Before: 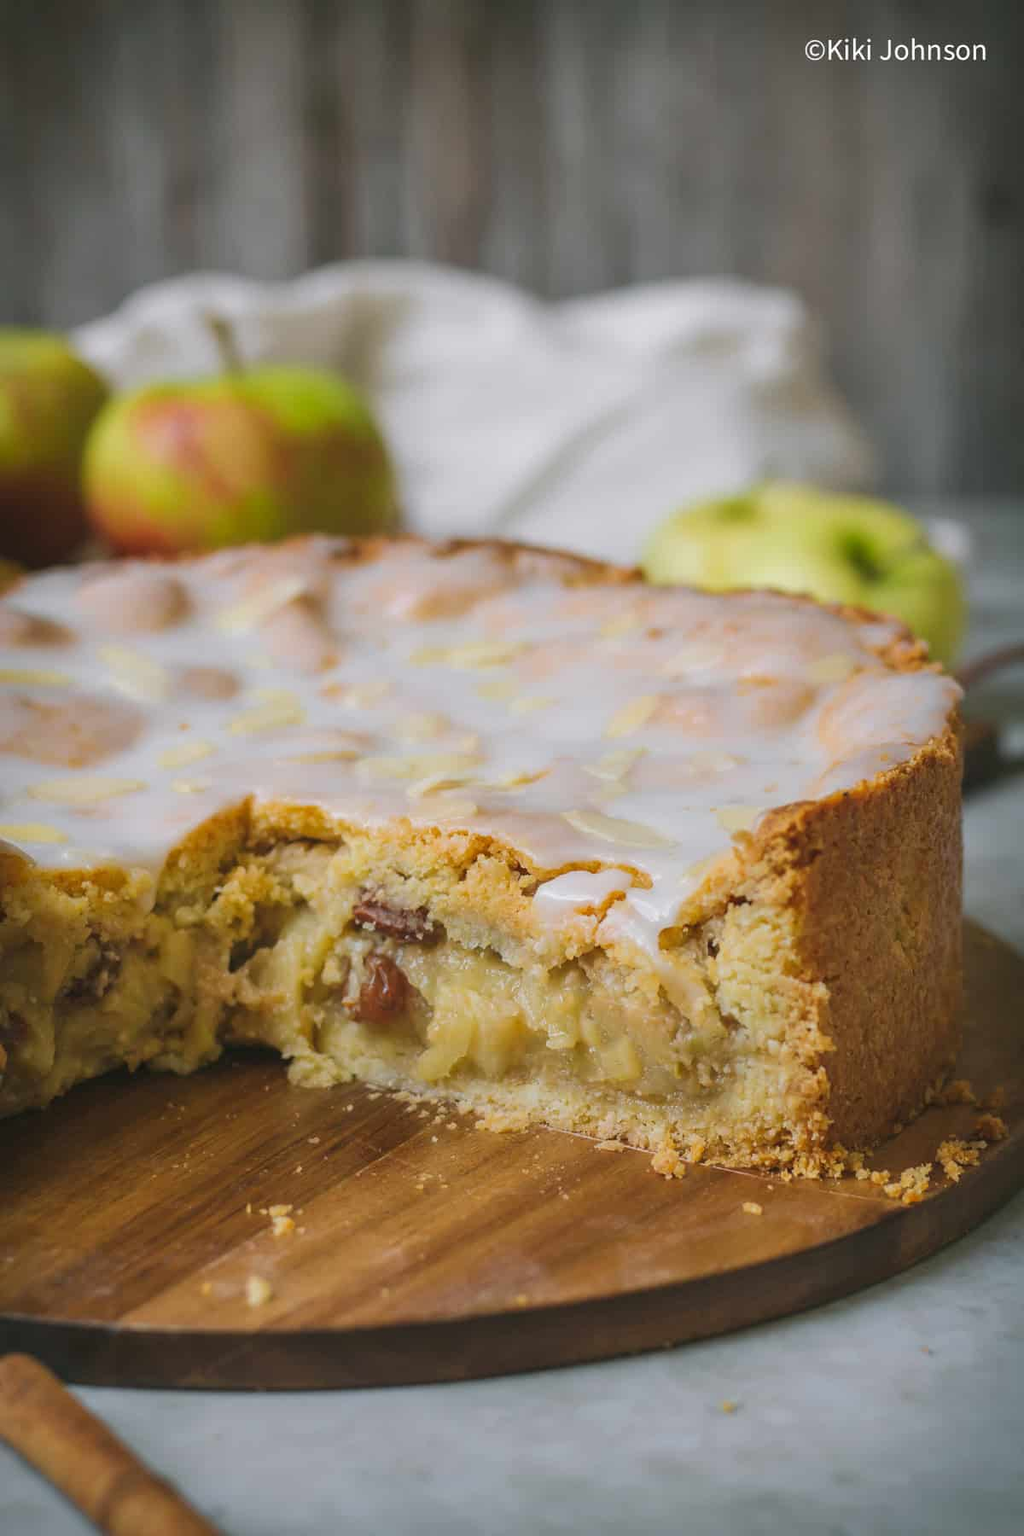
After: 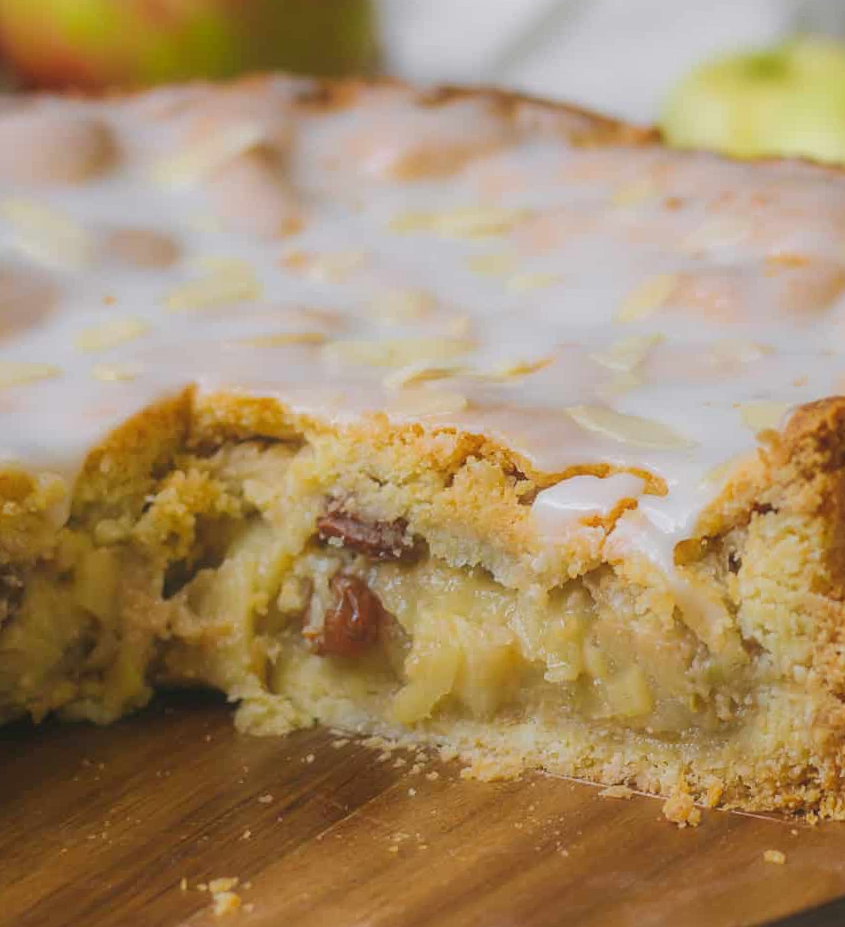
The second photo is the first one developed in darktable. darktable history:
contrast equalizer: y [[0.5, 0.486, 0.447, 0.446, 0.489, 0.5], [0.5 ×6], [0.5 ×6], [0 ×6], [0 ×6]]
rotate and perspective: rotation 0.679°, lens shift (horizontal) 0.136, crop left 0.009, crop right 0.991, crop top 0.078, crop bottom 0.95
crop: left 11.123%, top 27.61%, right 18.3%, bottom 17.034%
